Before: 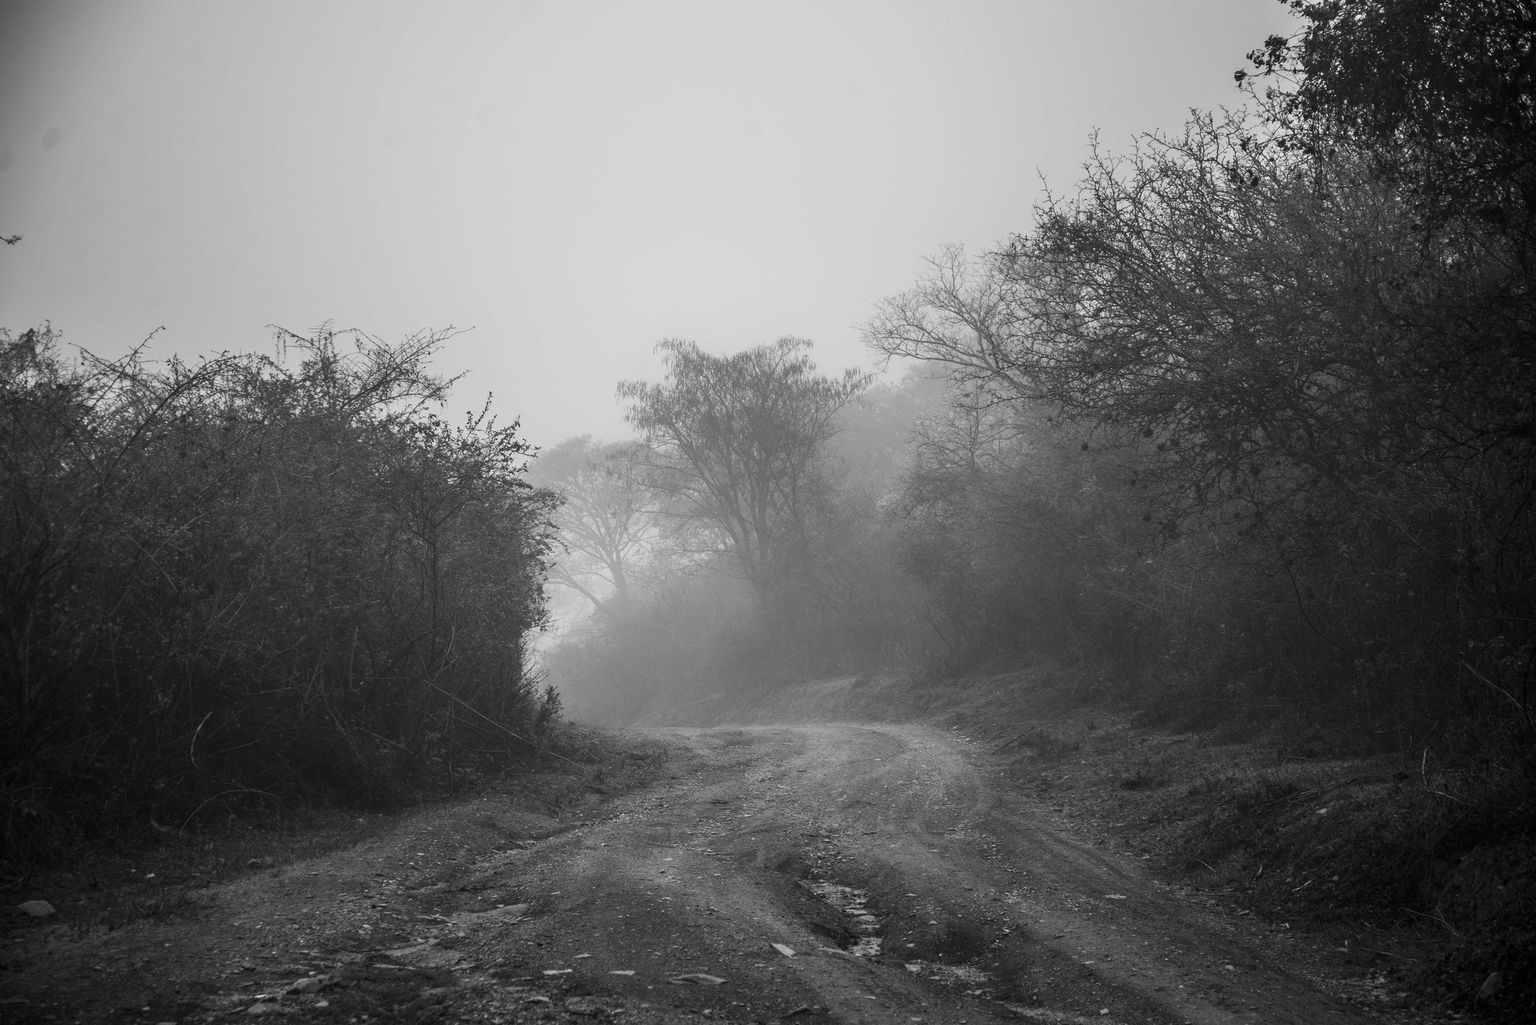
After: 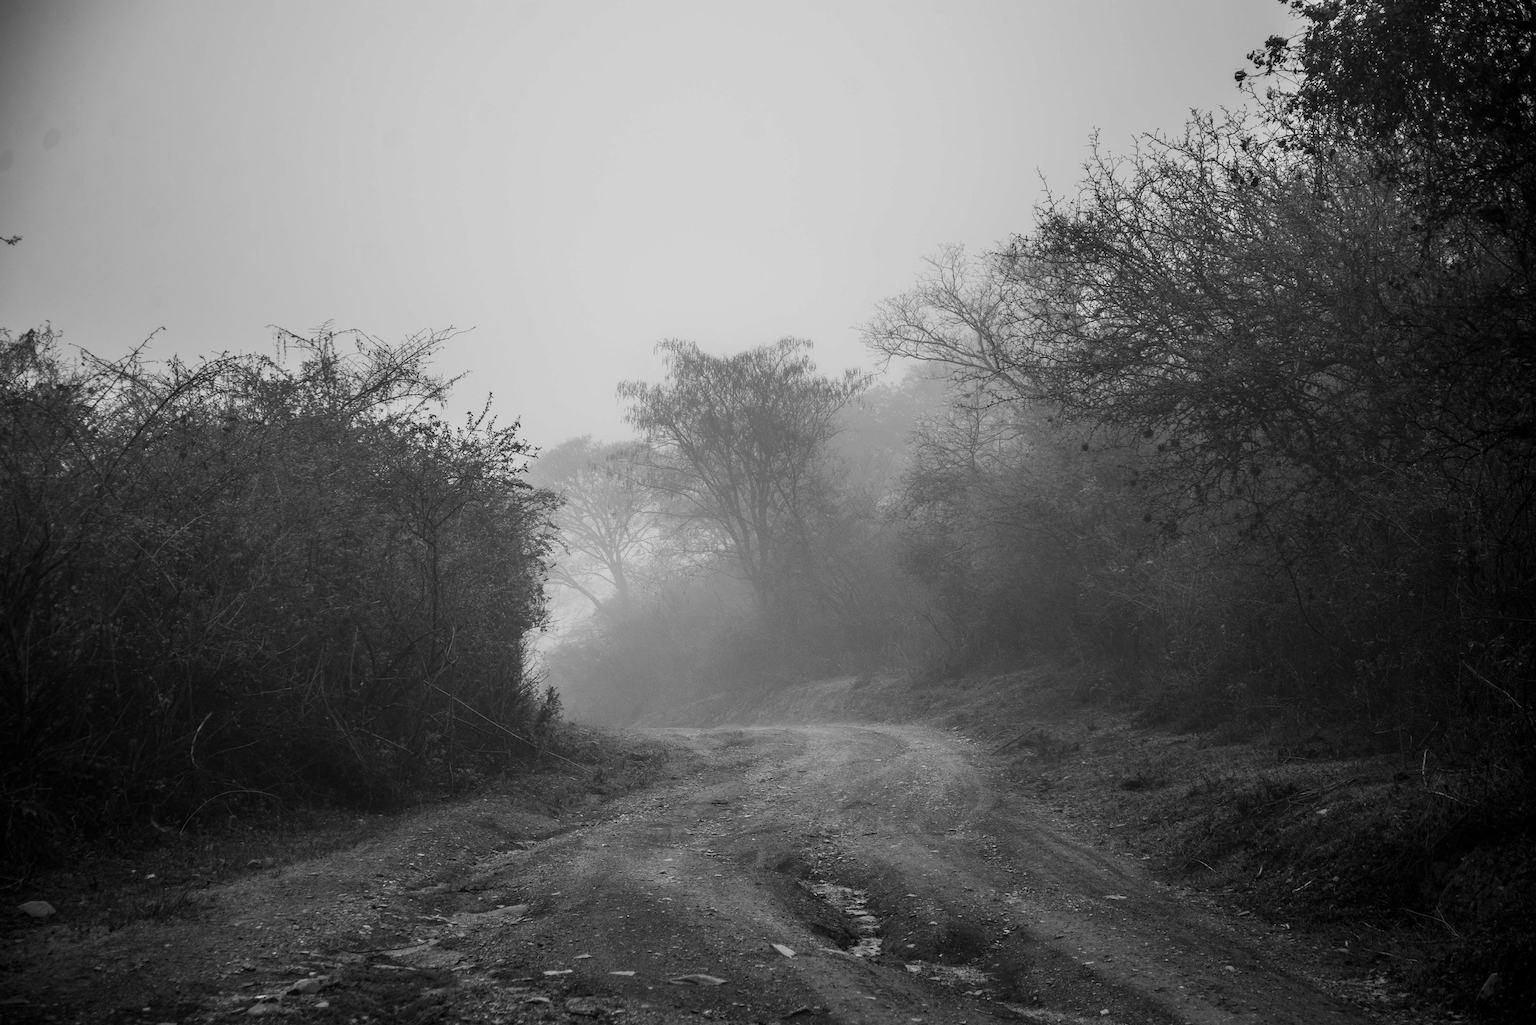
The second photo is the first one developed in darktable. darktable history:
monochrome: a 32, b 64, size 2.3
white balance: red 1, blue 1
